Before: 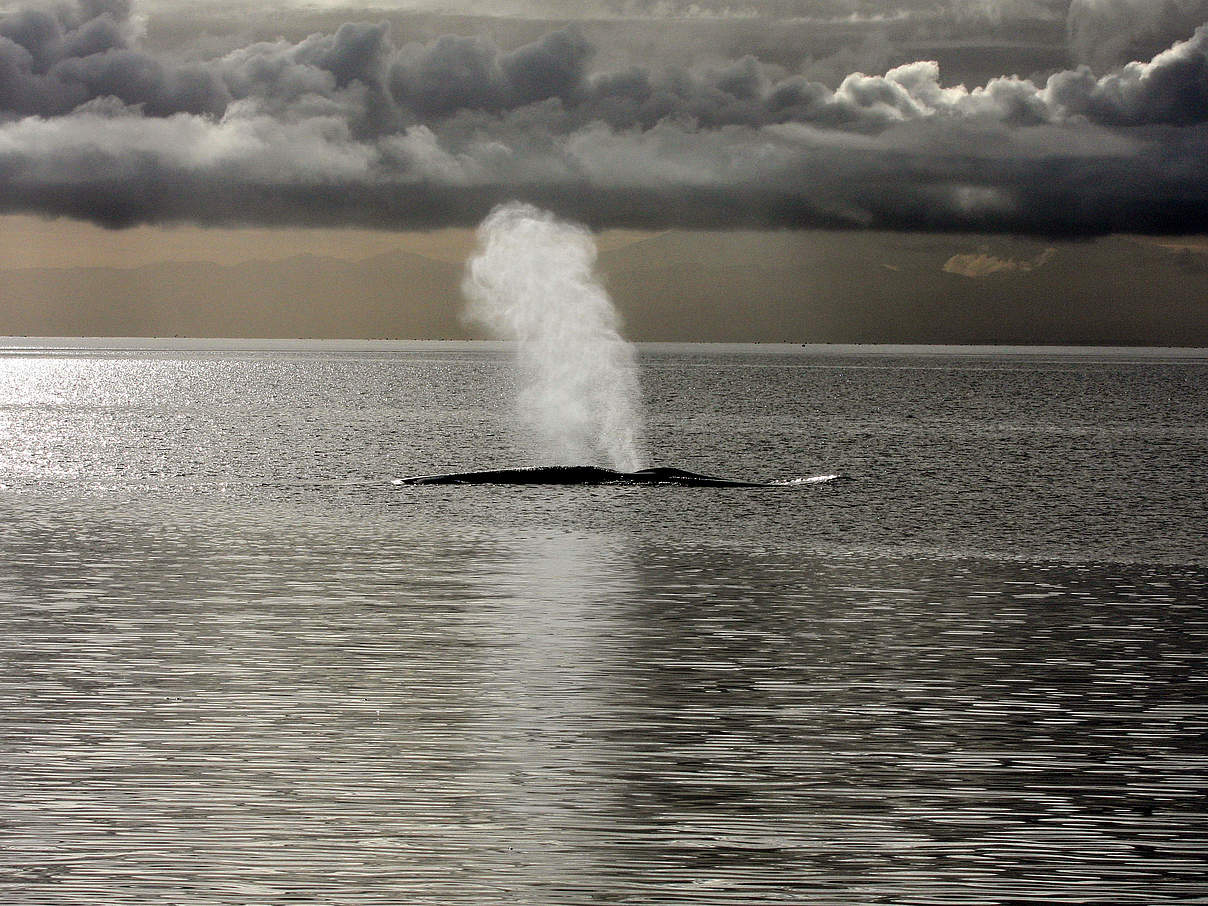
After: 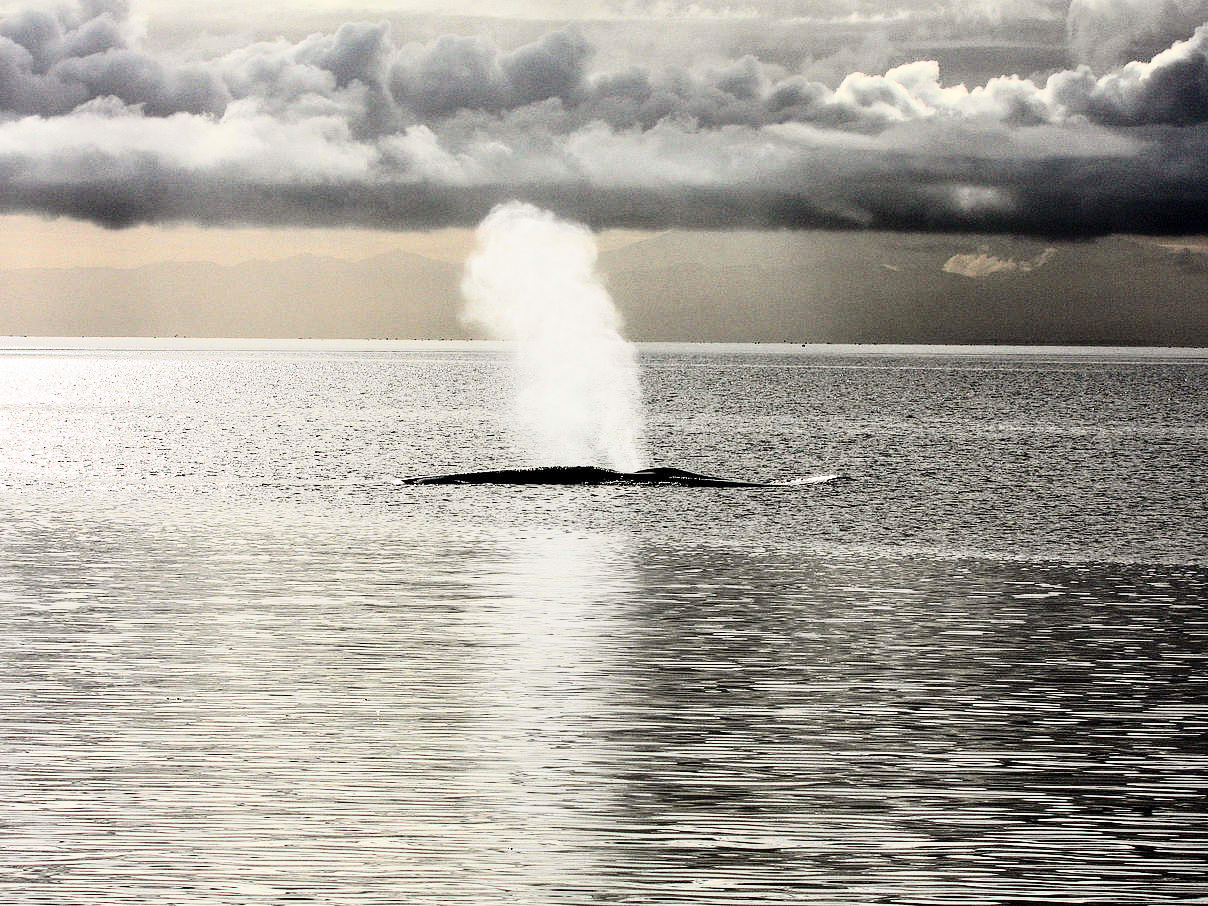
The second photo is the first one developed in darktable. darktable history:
tone curve: curves: ch0 [(0, 0) (0.003, 0.003) (0.011, 0.012) (0.025, 0.027) (0.044, 0.048) (0.069, 0.074) (0.1, 0.117) (0.136, 0.177) (0.177, 0.246) (0.224, 0.324) (0.277, 0.422) (0.335, 0.531) (0.399, 0.633) (0.468, 0.733) (0.543, 0.824) (0.623, 0.895) (0.709, 0.938) (0.801, 0.961) (0.898, 0.98) (1, 1)], color space Lab, independent channels, preserve colors none
contrast equalizer: y [[0.5 ×6], [0.5 ×6], [0.5, 0.5, 0.501, 0.545, 0.707, 0.863], [0 ×6], [0 ×6]], mix -0.292
